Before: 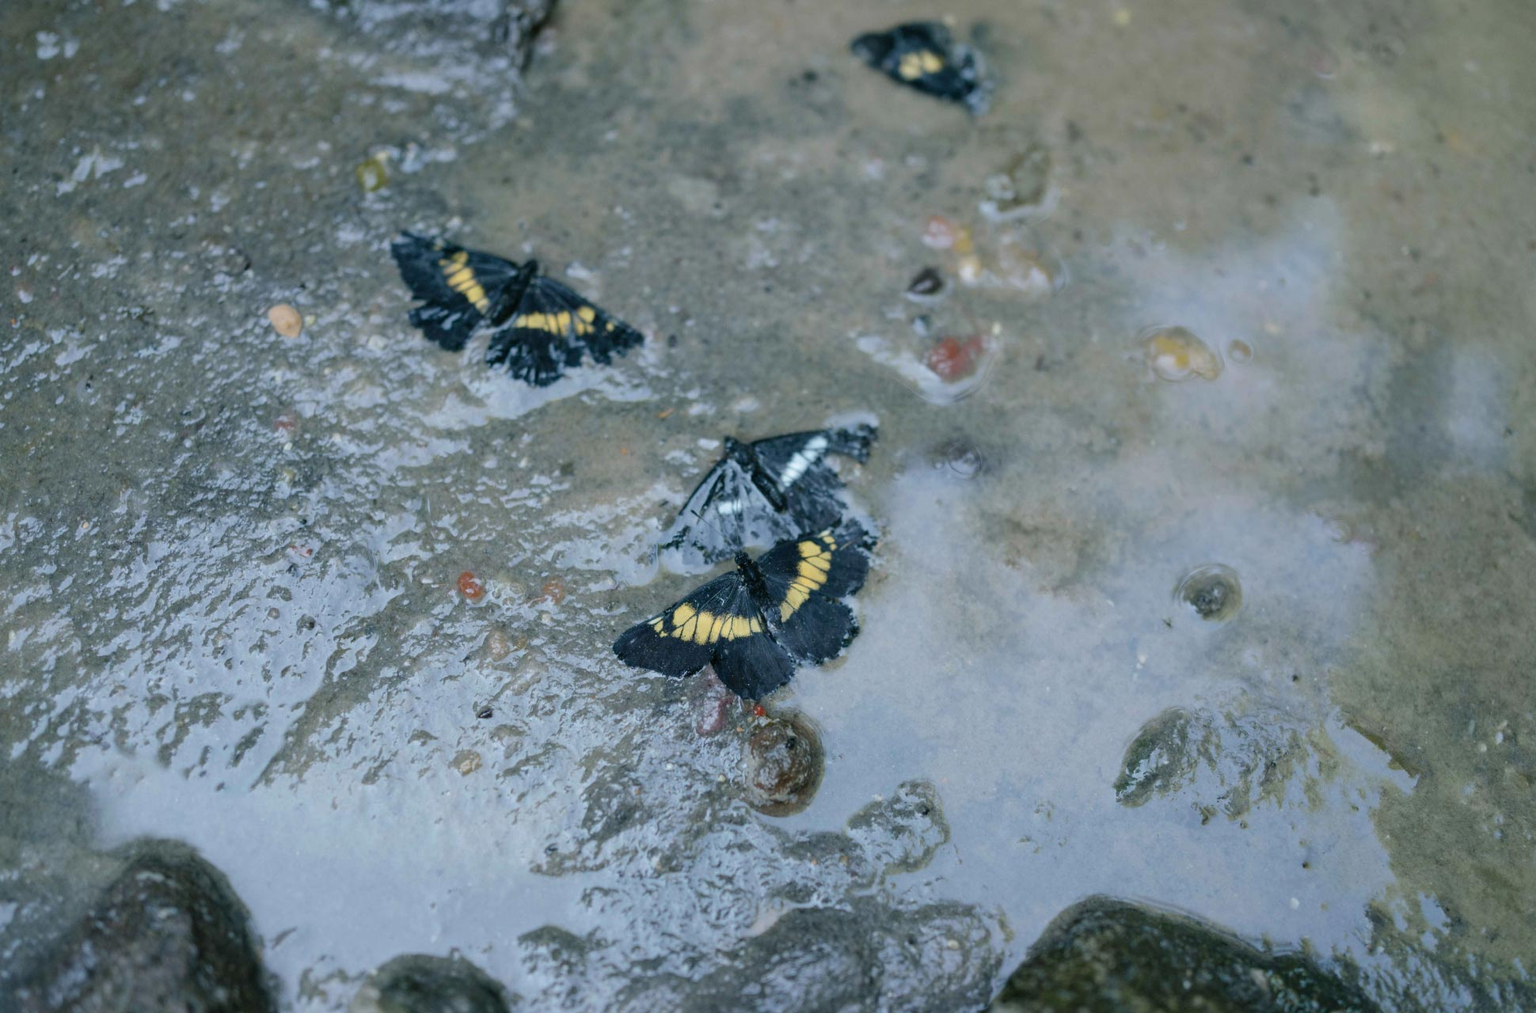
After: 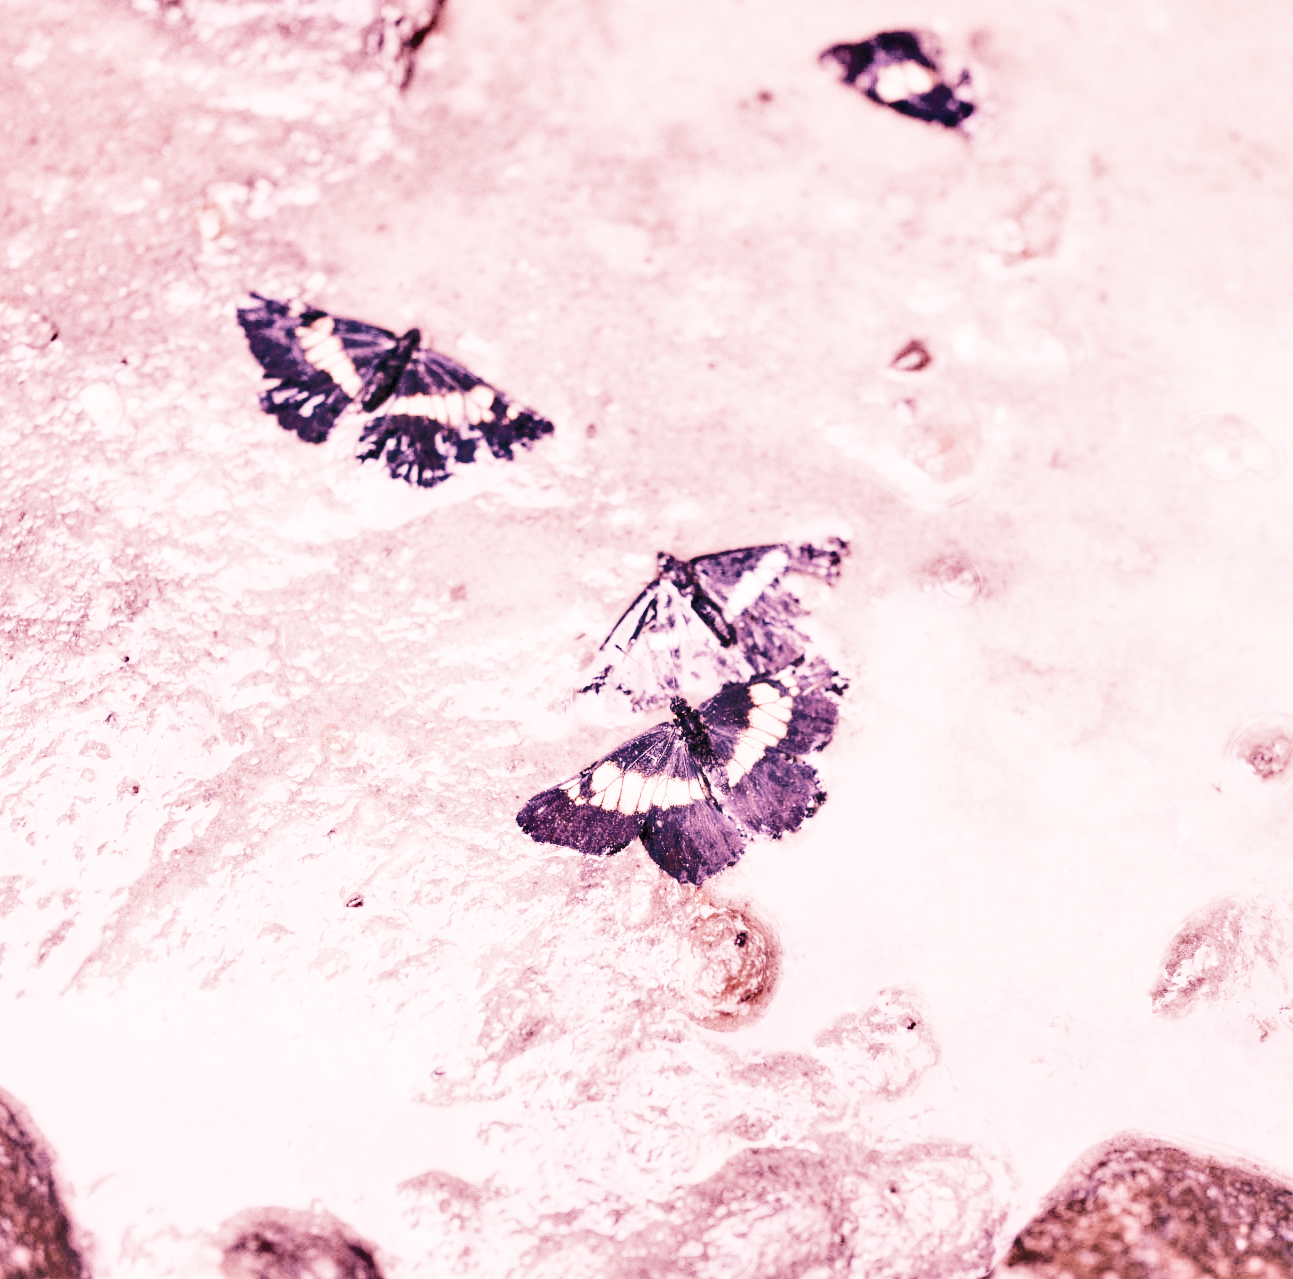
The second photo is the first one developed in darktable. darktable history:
contrast brightness saturation: brightness 0.18, saturation -0.5
sigmoid: on, module defaults
shadows and highlights: low approximation 0.01, soften with gaussian
crop and rotate: left 13.342%, right 19.991%
local contrast: highlights 100%, shadows 100%, detail 120%, midtone range 0.2
white balance: red 4.26, blue 1.802
exposure: black level correction 0, exposure 1.3 EV, compensate highlight preservation false
